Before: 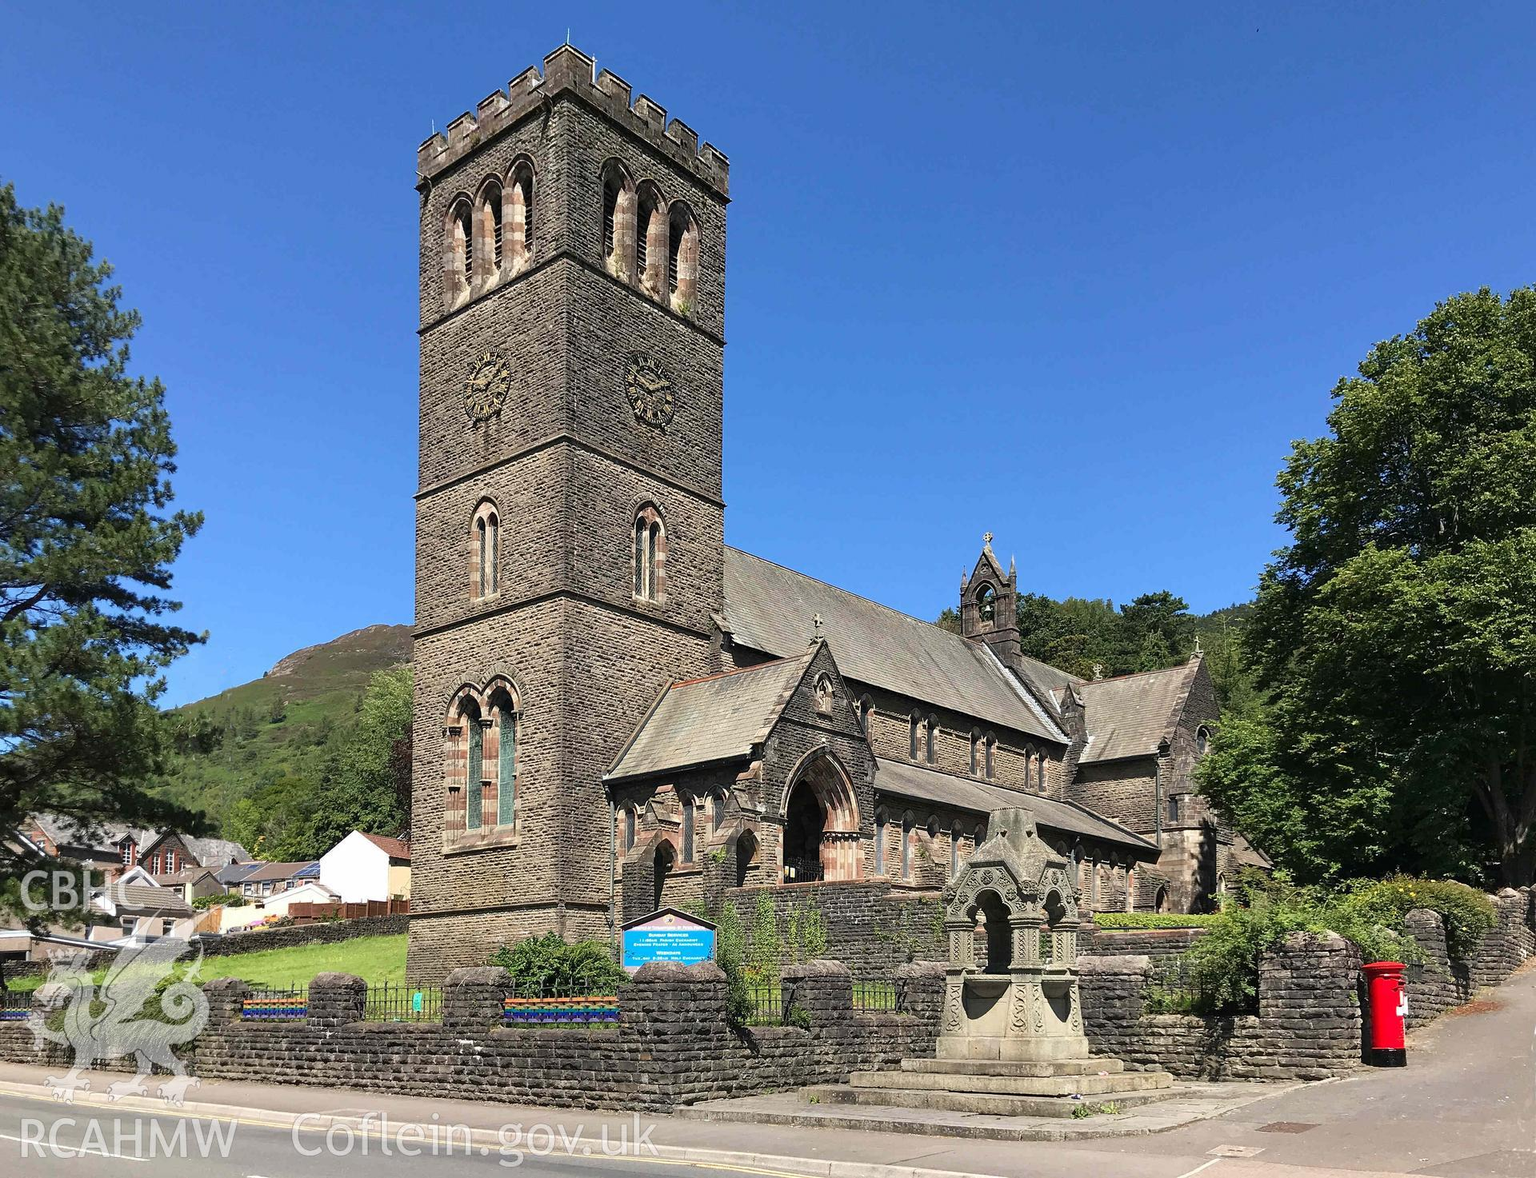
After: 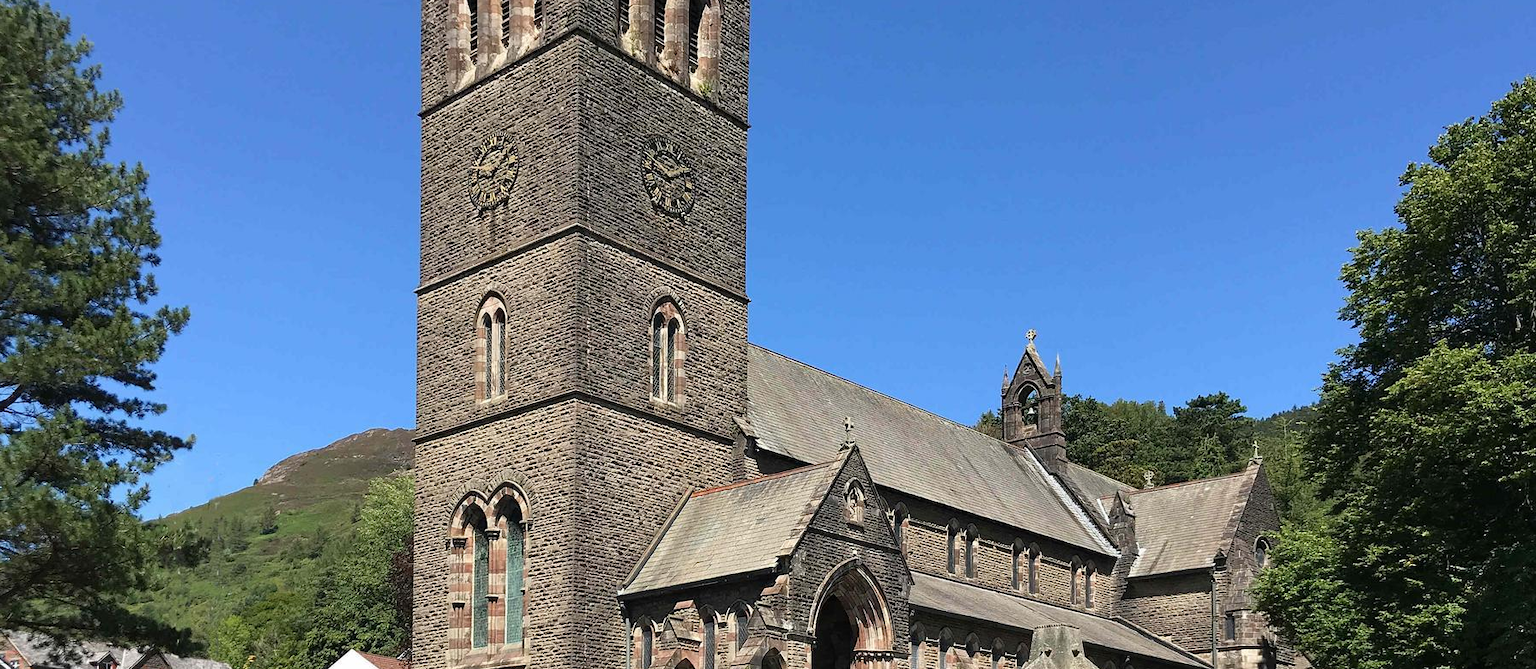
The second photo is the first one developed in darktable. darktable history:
crop: left 1.771%, top 19.174%, right 5.008%, bottom 27.845%
